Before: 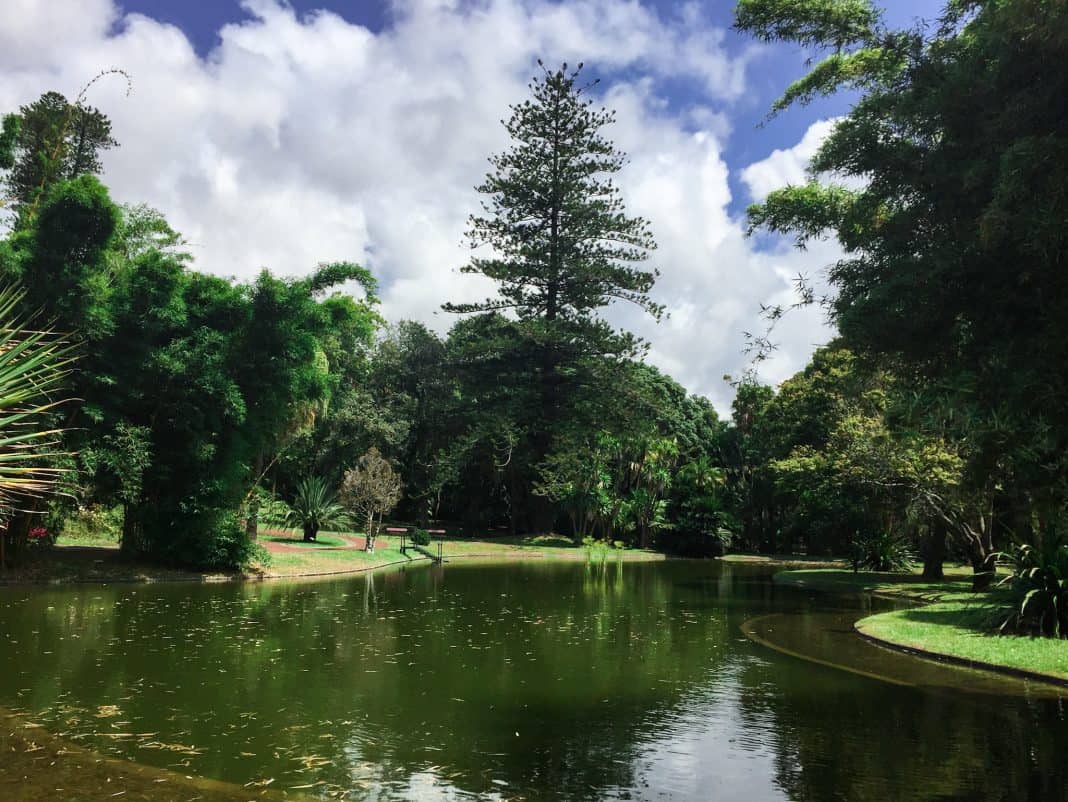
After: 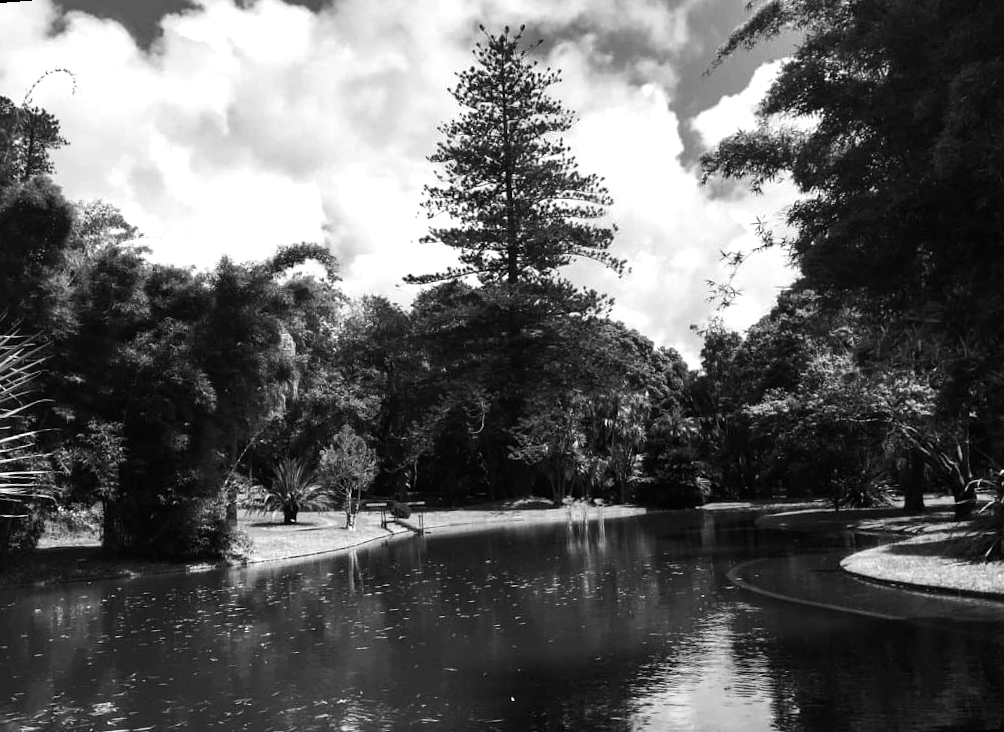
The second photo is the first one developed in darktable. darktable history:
monochrome: size 3.1
color balance rgb: shadows lift › luminance -20%, power › hue 72.24°, highlights gain › luminance 15%, global offset › hue 171.6°, perceptual saturation grading › global saturation 14.09%, perceptual saturation grading › highlights -25%, perceptual saturation grading › shadows 25%, global vibrance 25%, contrast 10%
rotate and perspective: rotation -4.57°, crop left 0.054, crop right 0.944, crop top 0.087, crop bottom 0.914
